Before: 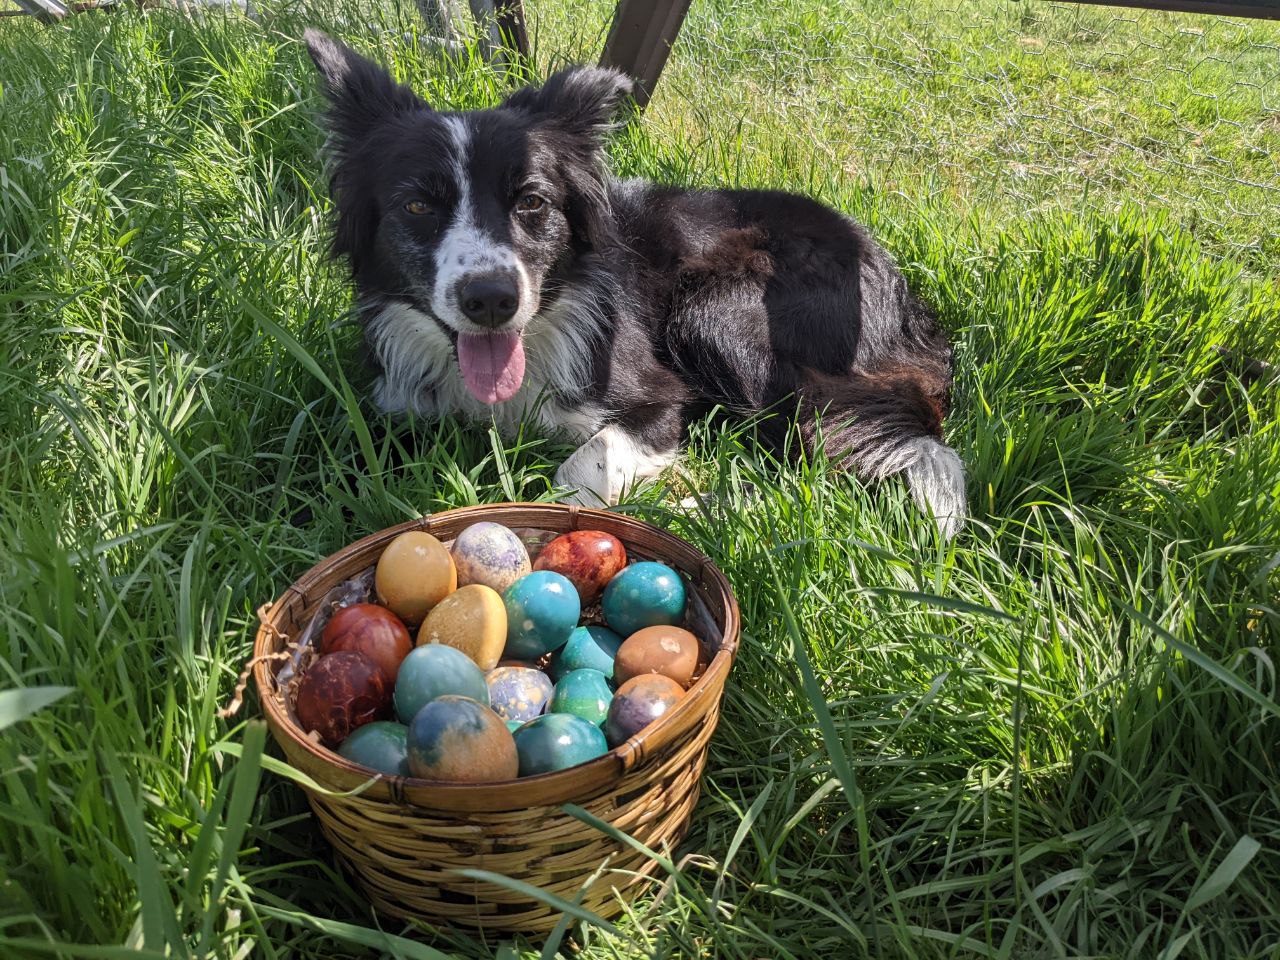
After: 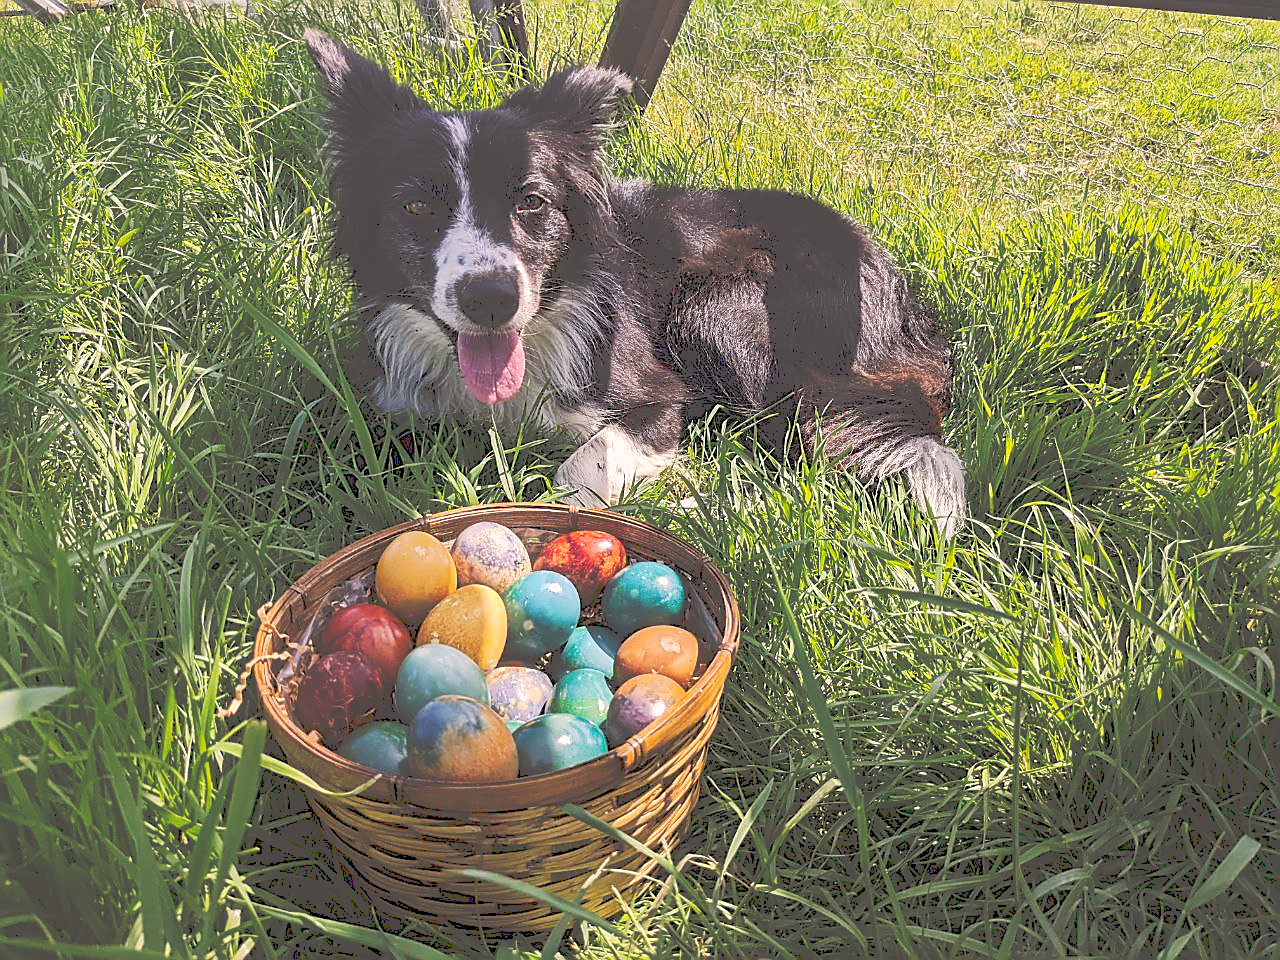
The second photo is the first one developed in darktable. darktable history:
color correction: highlights a* 7.34, highlights b* 4.37
color balance rgb: perceptual saturation grading › global saturation 20%, global vibrance 20%
tone curve: curves: ch0 [(0, 0) (0.003, 0.301) (0.011, 0.302) (0.025, 0.307) (0.044, 0.313) (0.069, 0.316) (0.1, 0.322) (0.136, 0.325) (0.177, 0.341) (0.224, 0.358) (0.277, 0.386) (0.335, 0.429) (0.399, 0.486) (0.468, 0.556) (0.543, 0.644) (0.623, 0.728) (0.709, 0.796) (0.801, 0.854) (0.898, 0.908) (1, 1)], preserve colors none
sharpen: radius 1.4, amount 1.25, threshold 0.7
